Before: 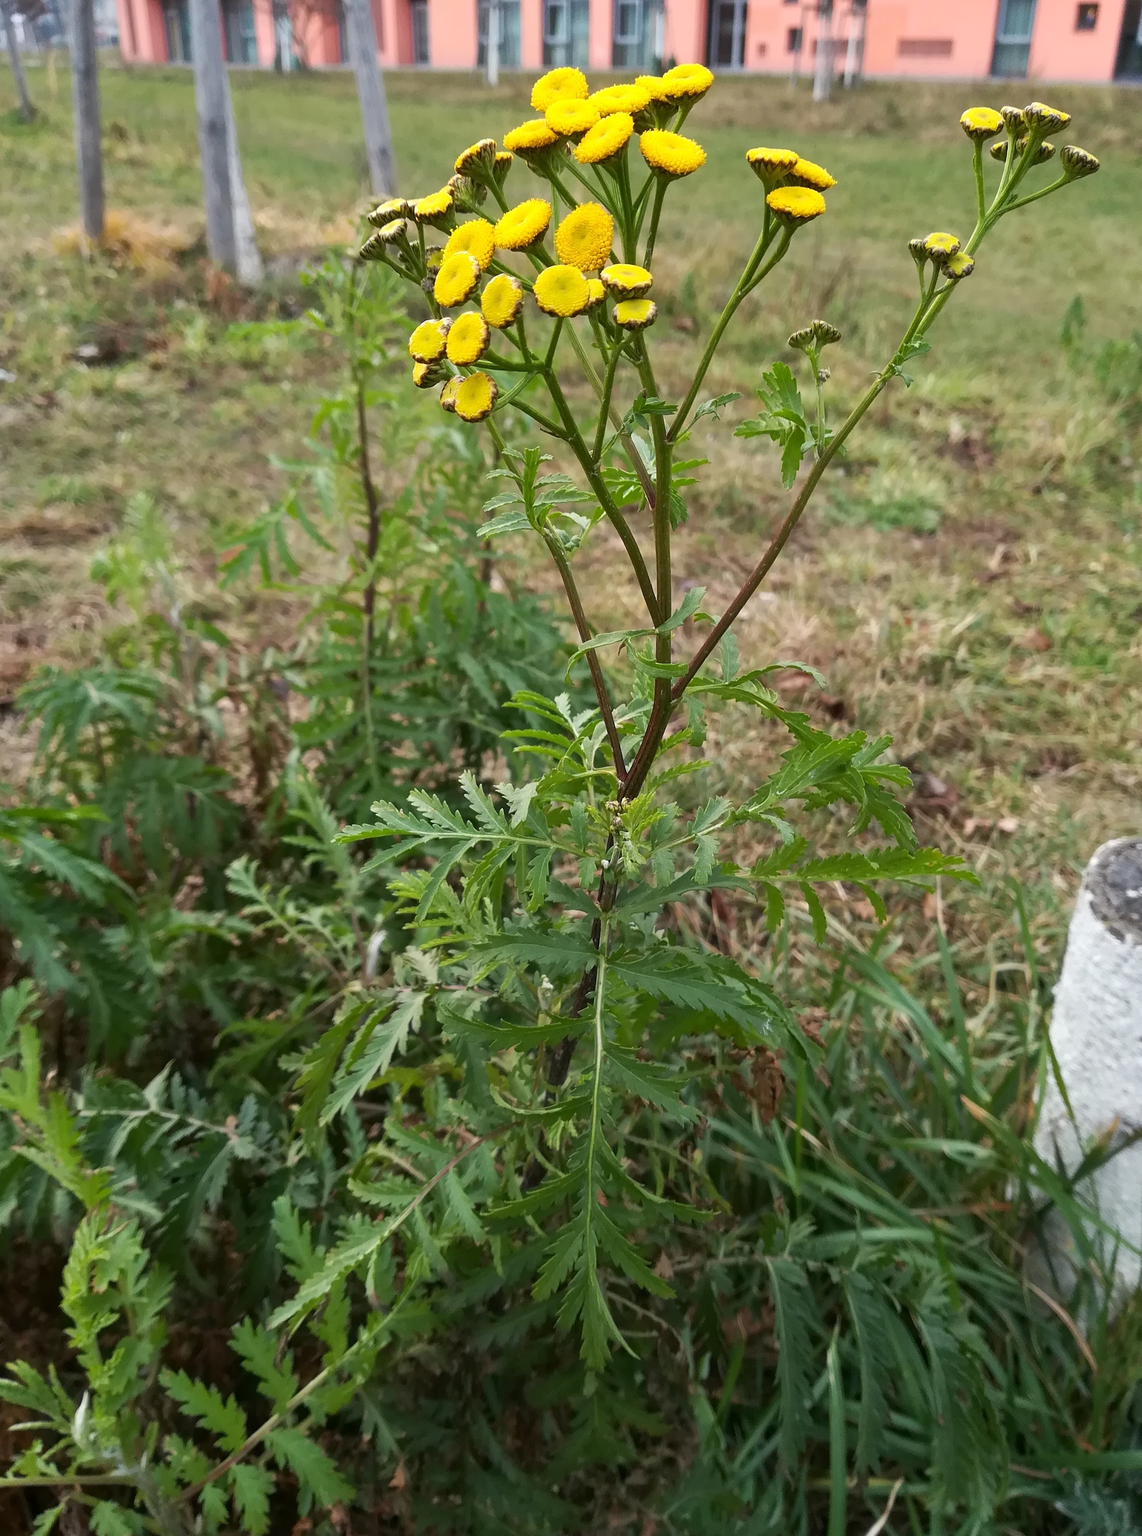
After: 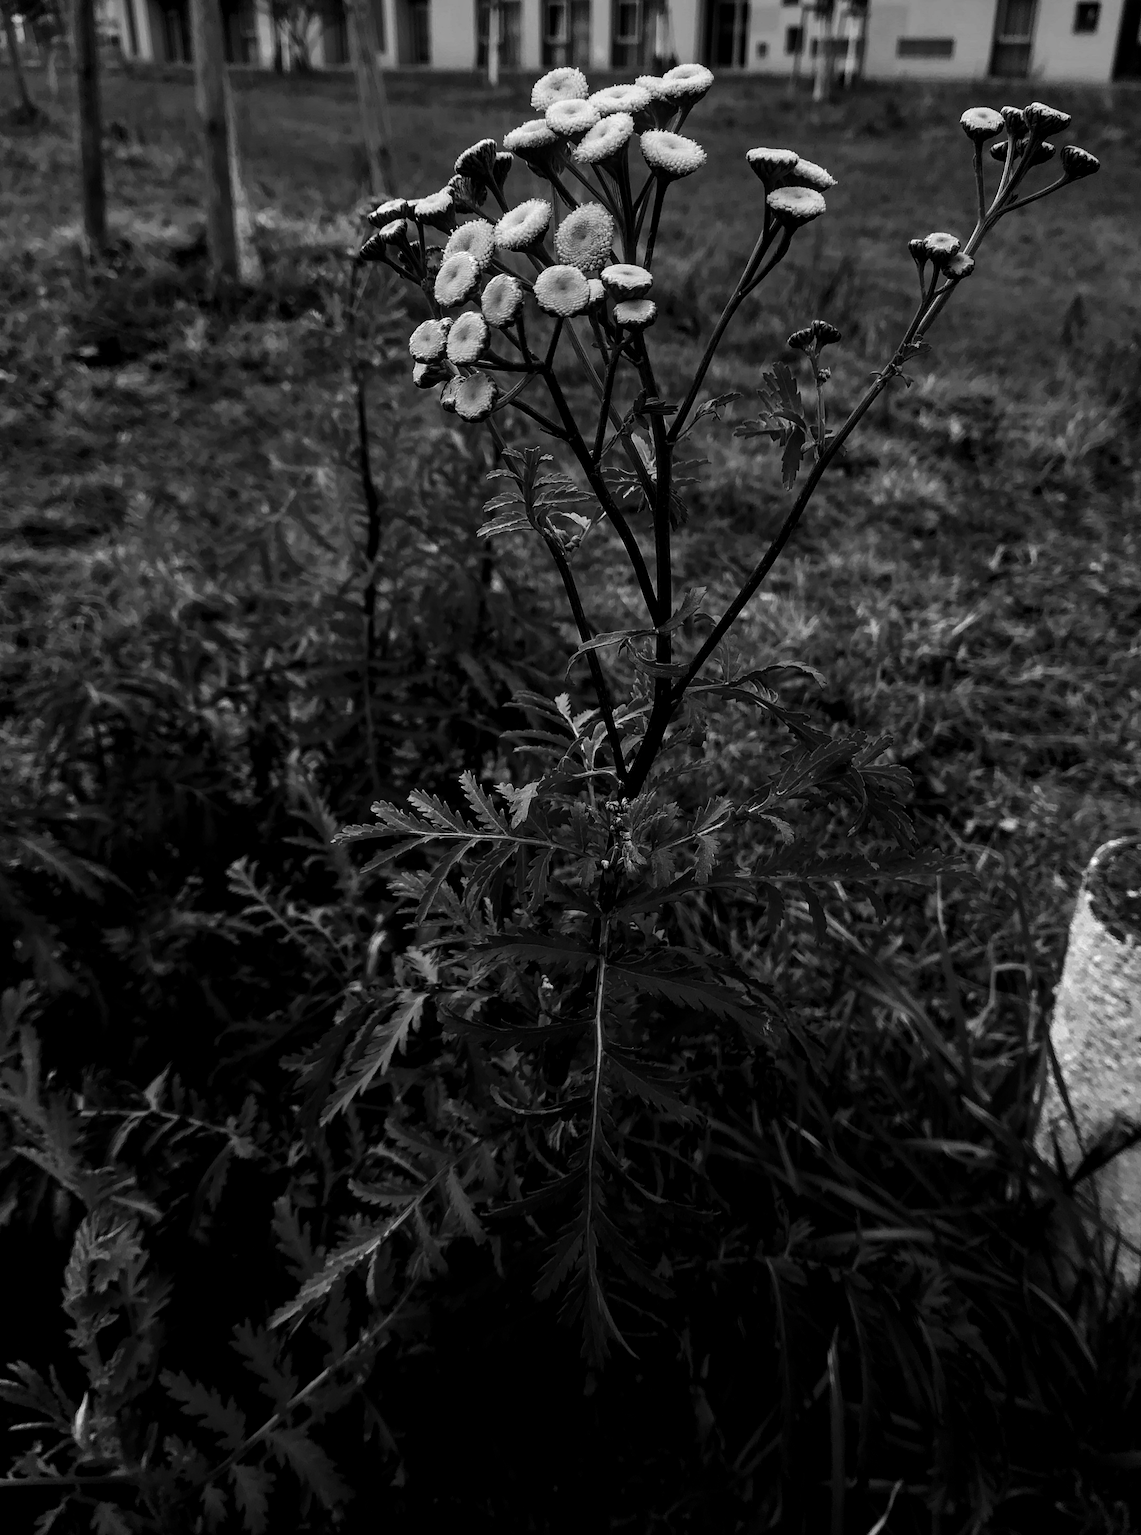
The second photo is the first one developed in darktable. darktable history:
contrast brightness saturation: contrast 0.022, brightness -0.984, saturation -0.998
local contrast: detail 130%
